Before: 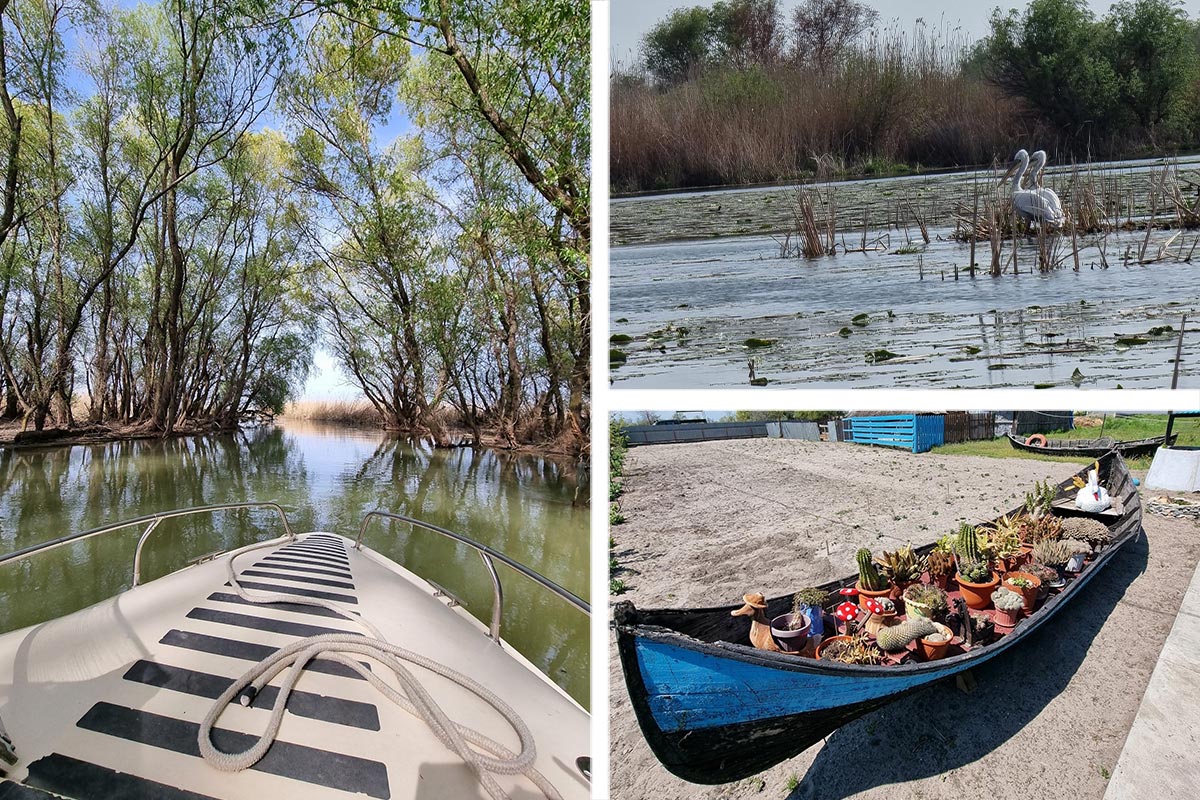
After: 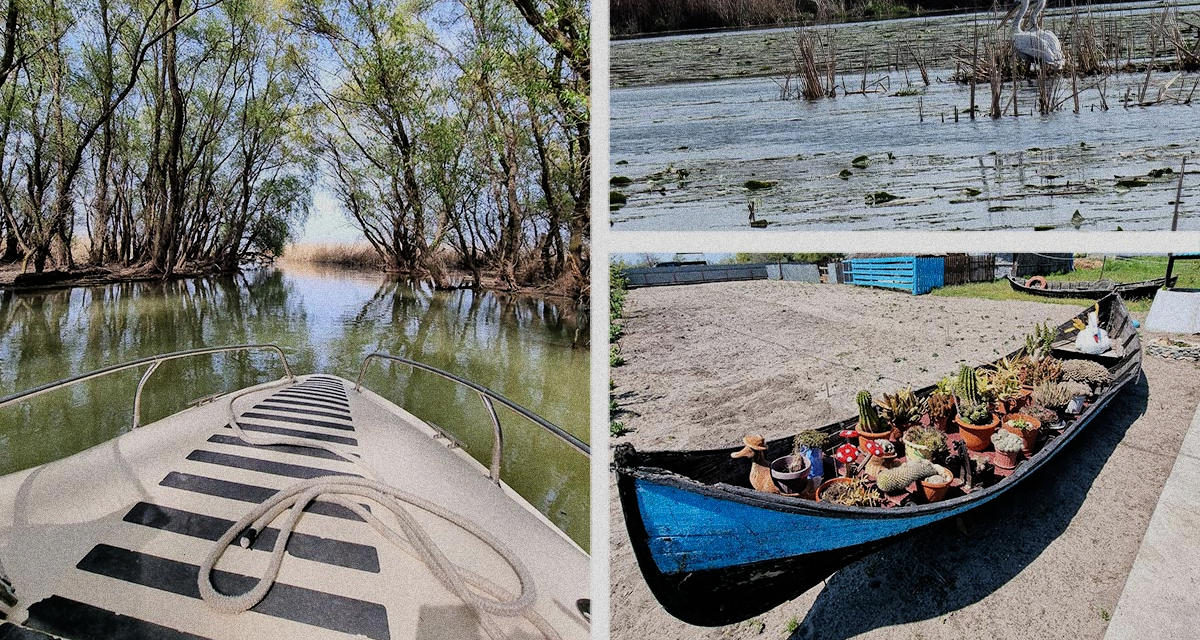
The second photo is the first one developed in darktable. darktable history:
color zones: curves: ch0 [(0.068, 0.464) (0.25, 0.5) (0.48, 0.508) (0.75, 0.536) (0.886, 0.476) (0.967, 0.456)]; ch1 [(0.066, 0.456) (0.25, 0.5) (0.616, 0.508) (0.746, 0.56) (0.934, 0.444)]
grain: strength 49.07%
filmic rgb: black relative exposure -7.92 EV, white relative exposure 4.13 EV, threshold 3 EV, hardness 4.02, latitude 51.22%, contrast 1.013, shadows ↔ highlights balance 5.35%, color science v5 (2021), contrast in shadows safe, contrast in highlights safe, enable highlight reconstruction true
crop and rotate: top 19.998%
